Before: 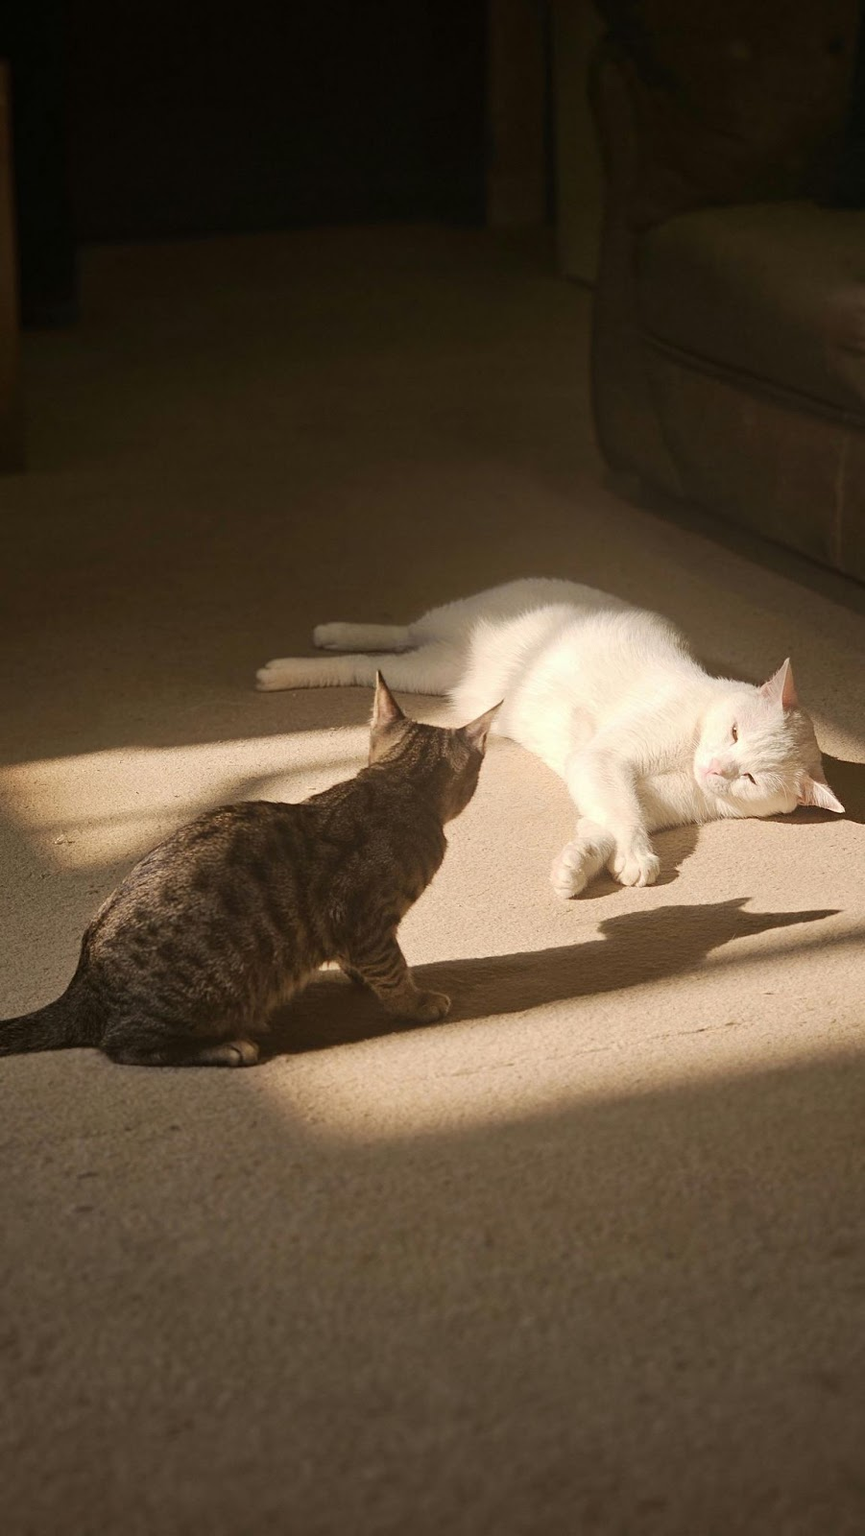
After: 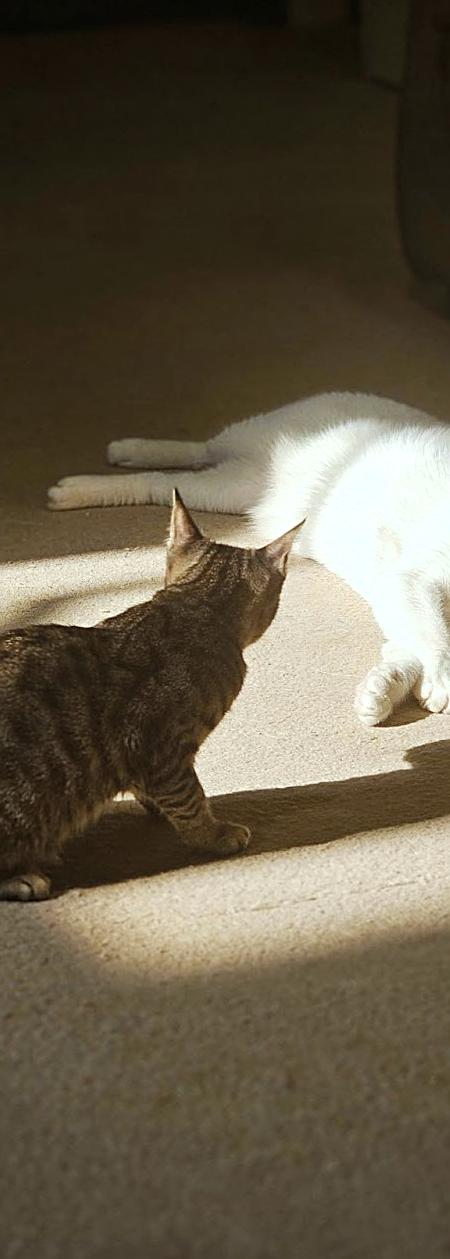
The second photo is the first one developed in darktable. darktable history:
crop and rotate: angle 0.021°, left 24.359%, top 13.139%, right 25.656%, bottom 8.107%
color correction: highlights a* -12.84, highlights b* -17.85, saturation 0.712
contrast brightness saturation: saturation -0.042
sharpen: on, module defaults
color balance rgb: shadows lift › luminance -9.343%, highlights gain › luminance 15.056%, linear chroma grading › shadows 9.722%, linear chroma grading › highlights 10.537%, linear chroma grading › global chroma 15.547%, linear chroma grading › mid-tones 14.981%, perceptual saturation grading › global saturation 16.536%, global vibrance 20%
local contrast: highlights 107%, shadows 100%, detail 119%, midtone range 0.2
